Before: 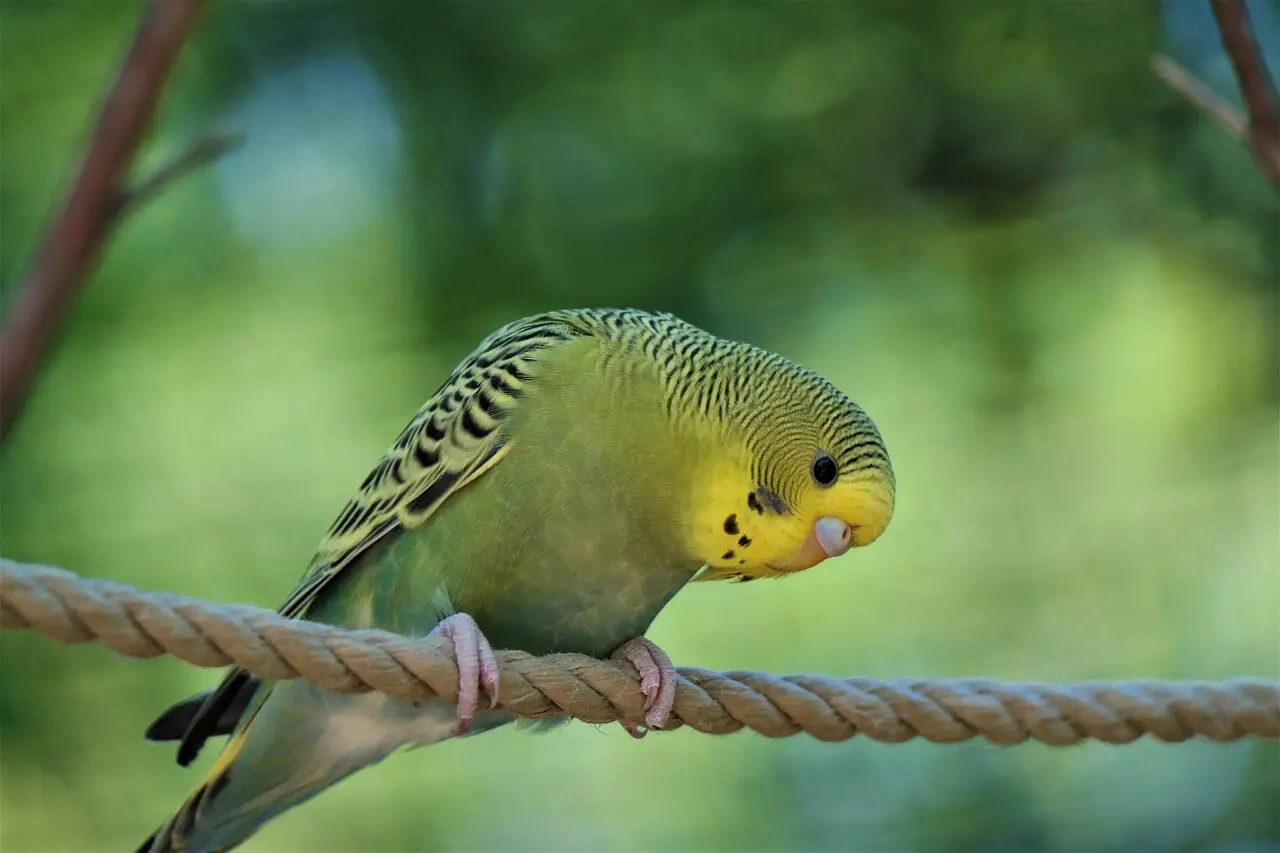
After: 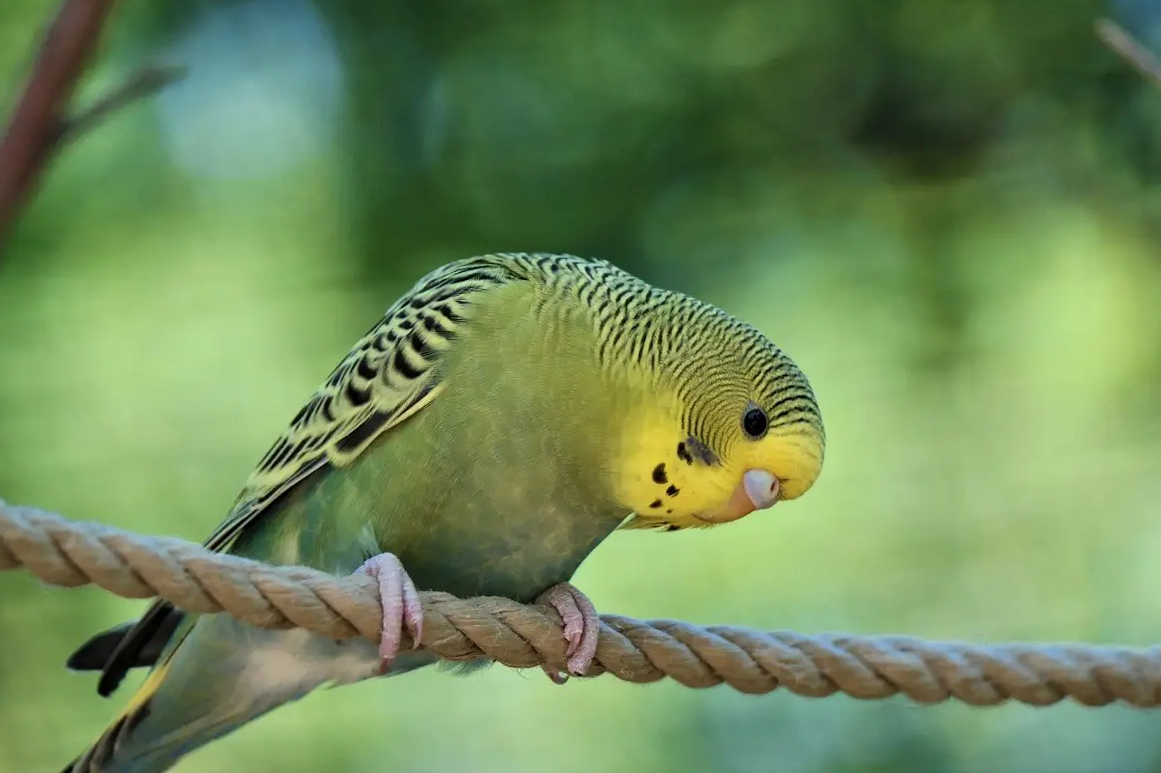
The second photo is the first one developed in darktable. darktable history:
crop and rotate: angle -1.96°, left 3.097%, top 4.154%, right 1.586%, bottom 0.529%
contrast brightness saturation: contrast 0.15, brightness 0.05
